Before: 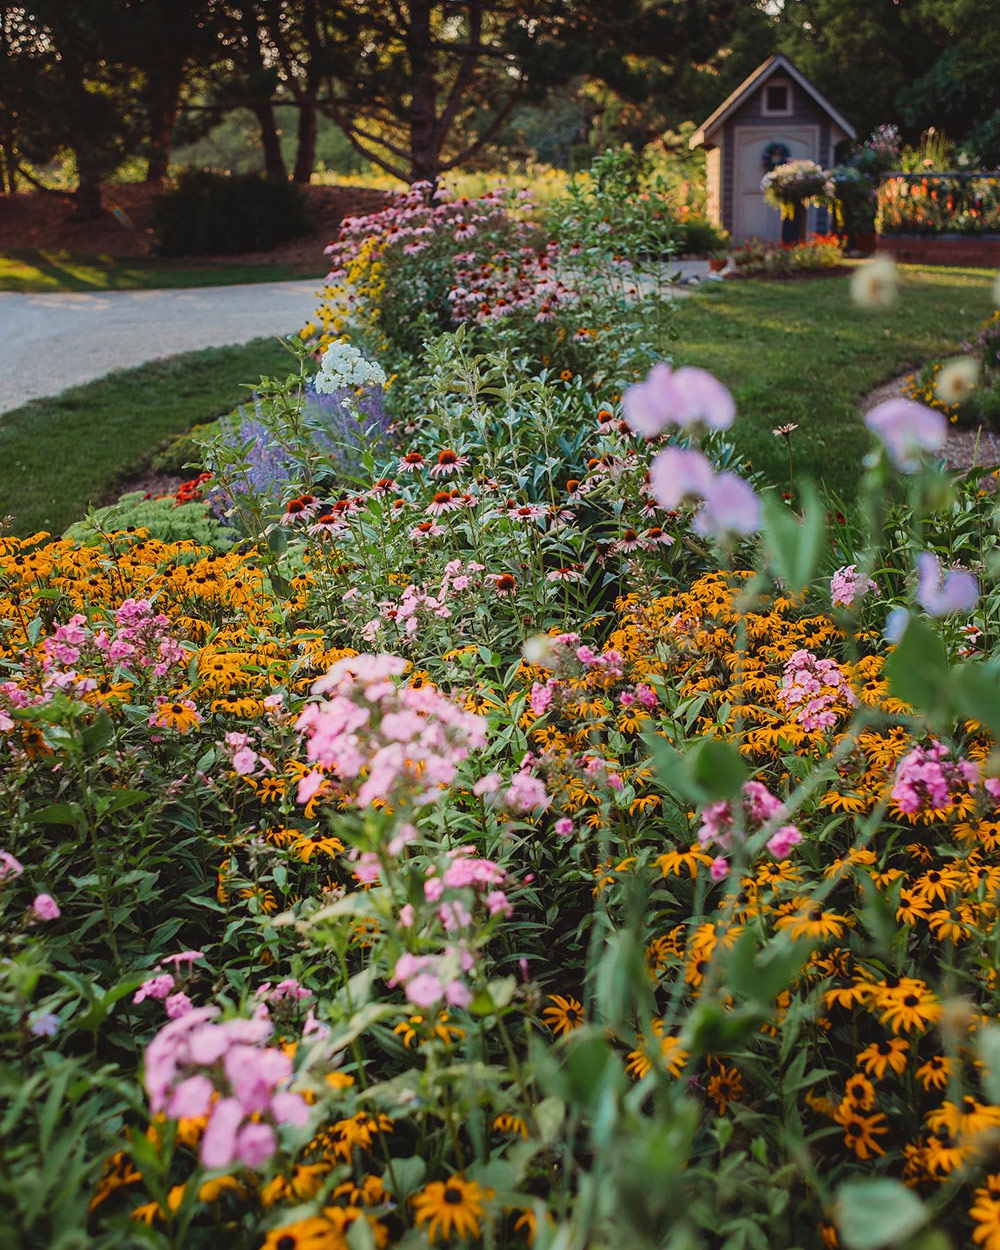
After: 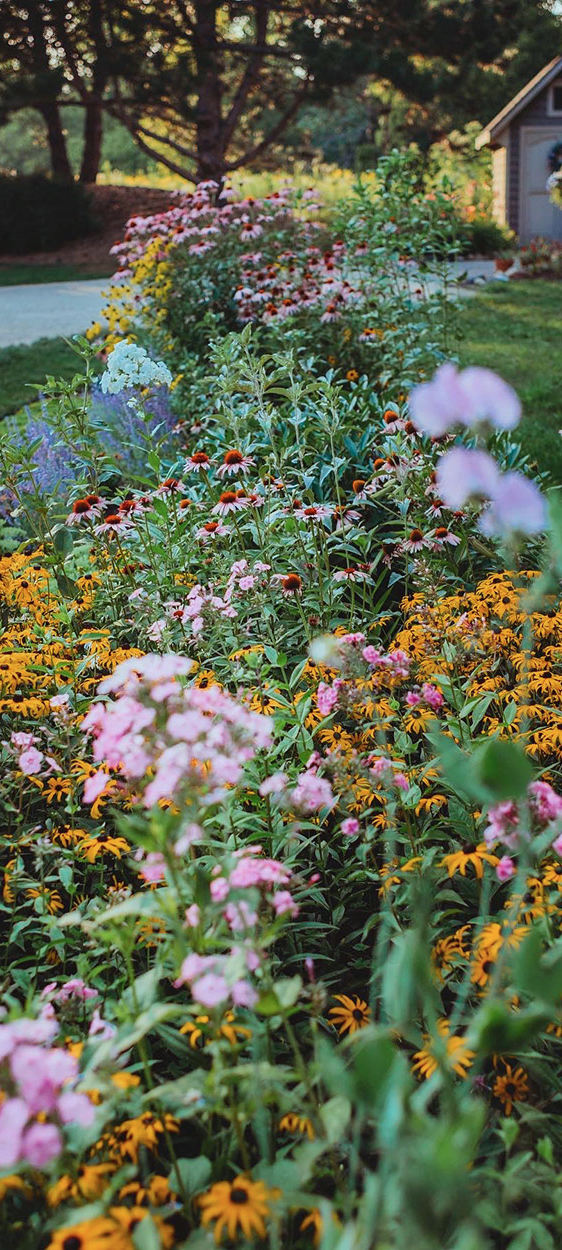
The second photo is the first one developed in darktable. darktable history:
color correction: highlights a* -10.04, highlights b* -10.37
crop: left 21.496%, right 22.254%
shadows and highlights: white point adjustment 0.05, highlights color adjustment 55.9%, soften with gaussian
